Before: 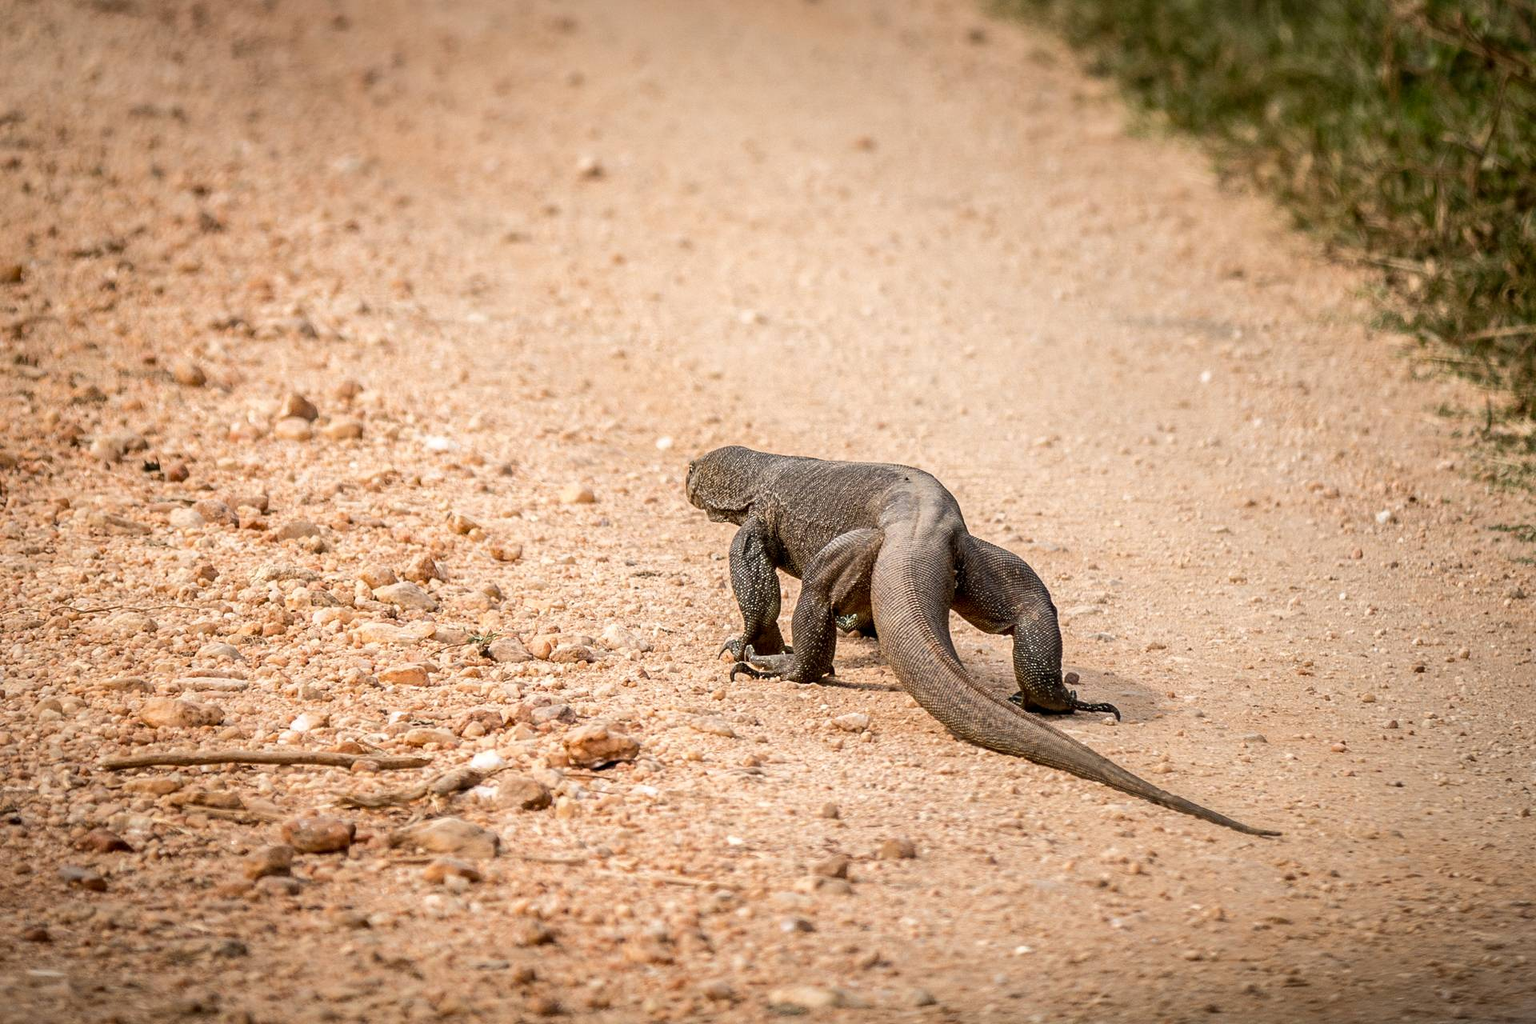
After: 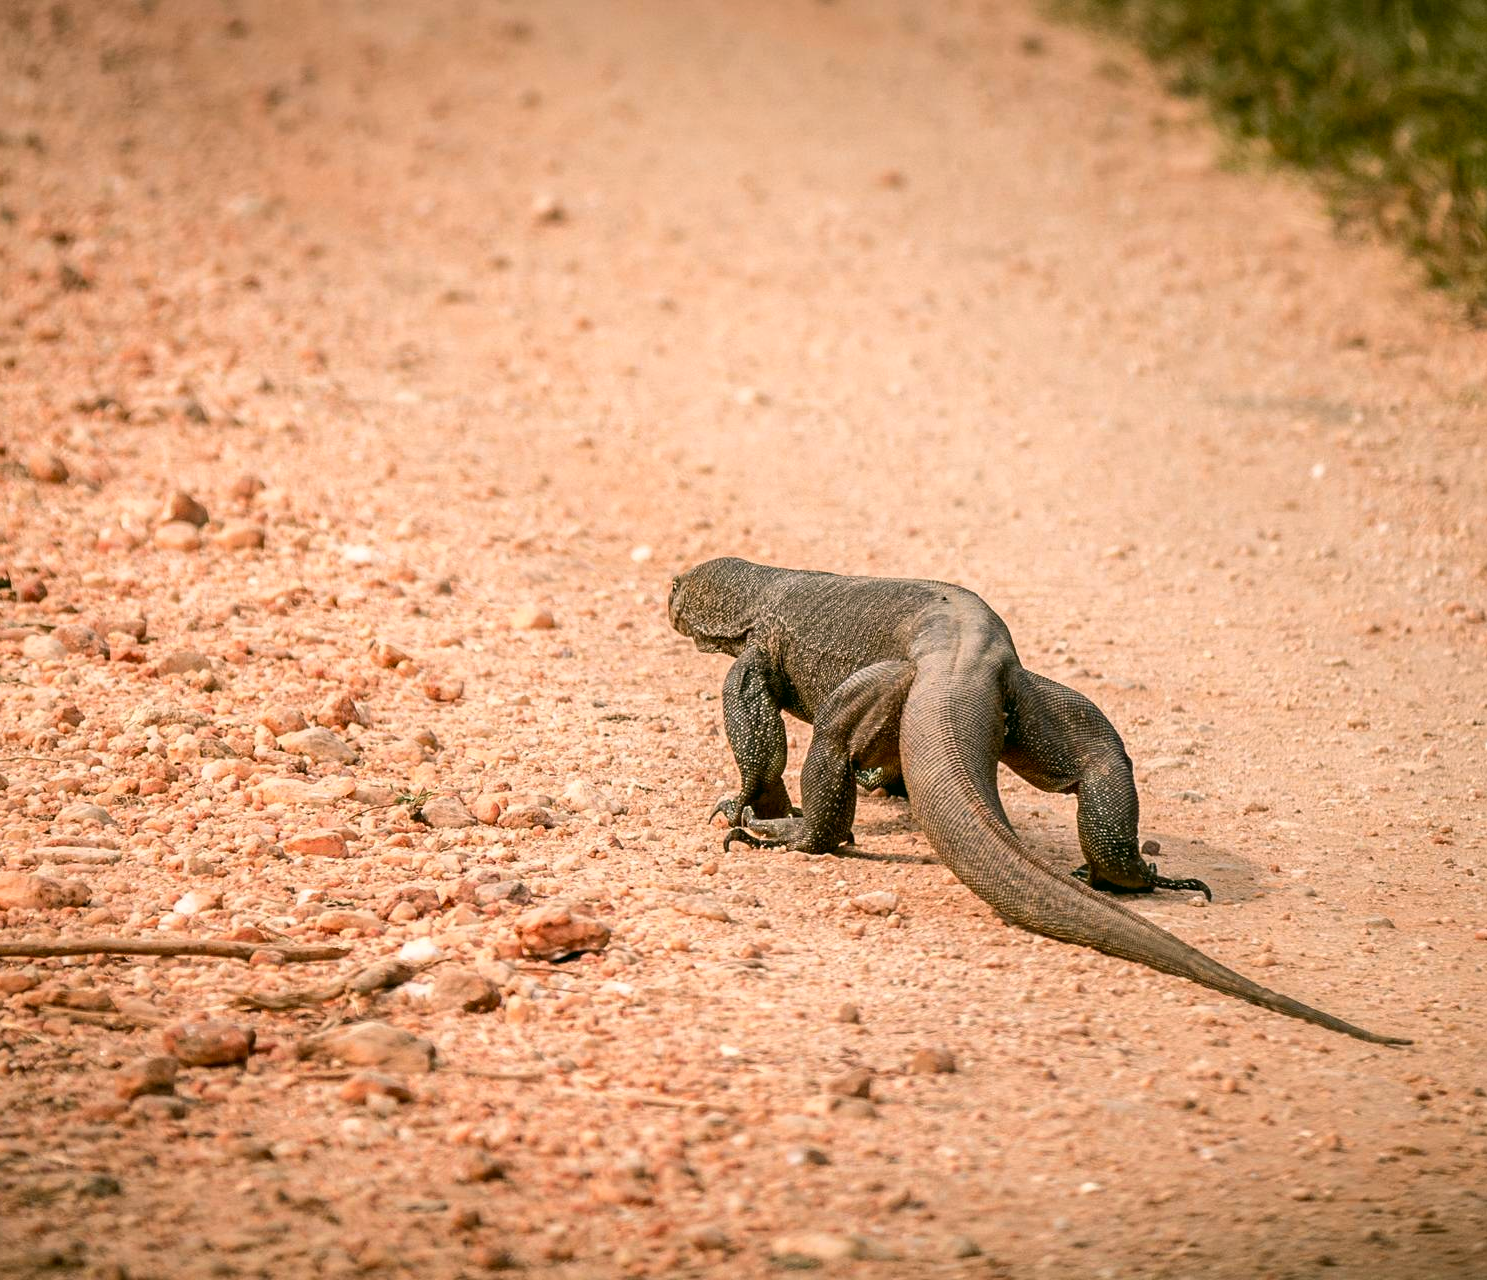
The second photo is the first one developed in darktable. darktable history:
crop: left 9.88%, right 12.664%
color correction: highlights a* 4.02, highlights b* 4.98, shadows a* -7.55, shadows b* 4.98
color zones: curves: ch1 [(0.239, 0.552) (0.75, 0.5)]; ch2 [(0.25, 0.462) (0.749, 0.457)], mix 25.94%
